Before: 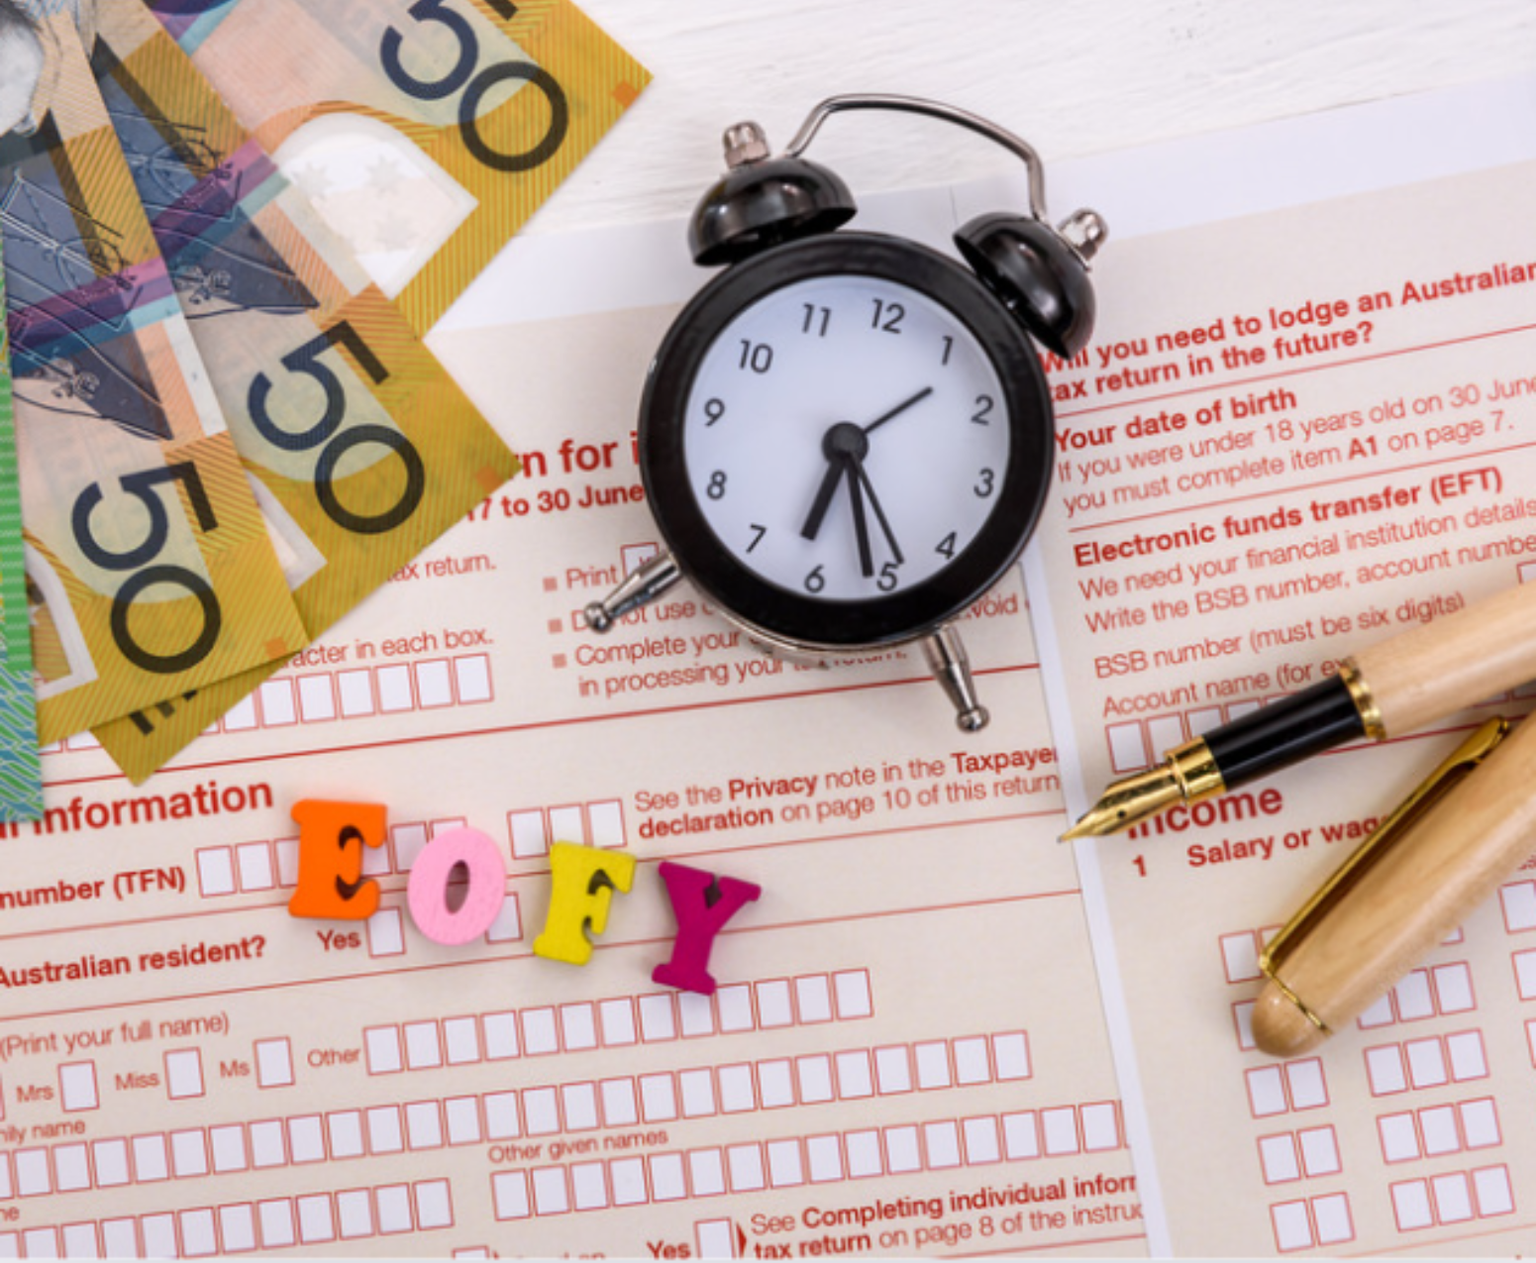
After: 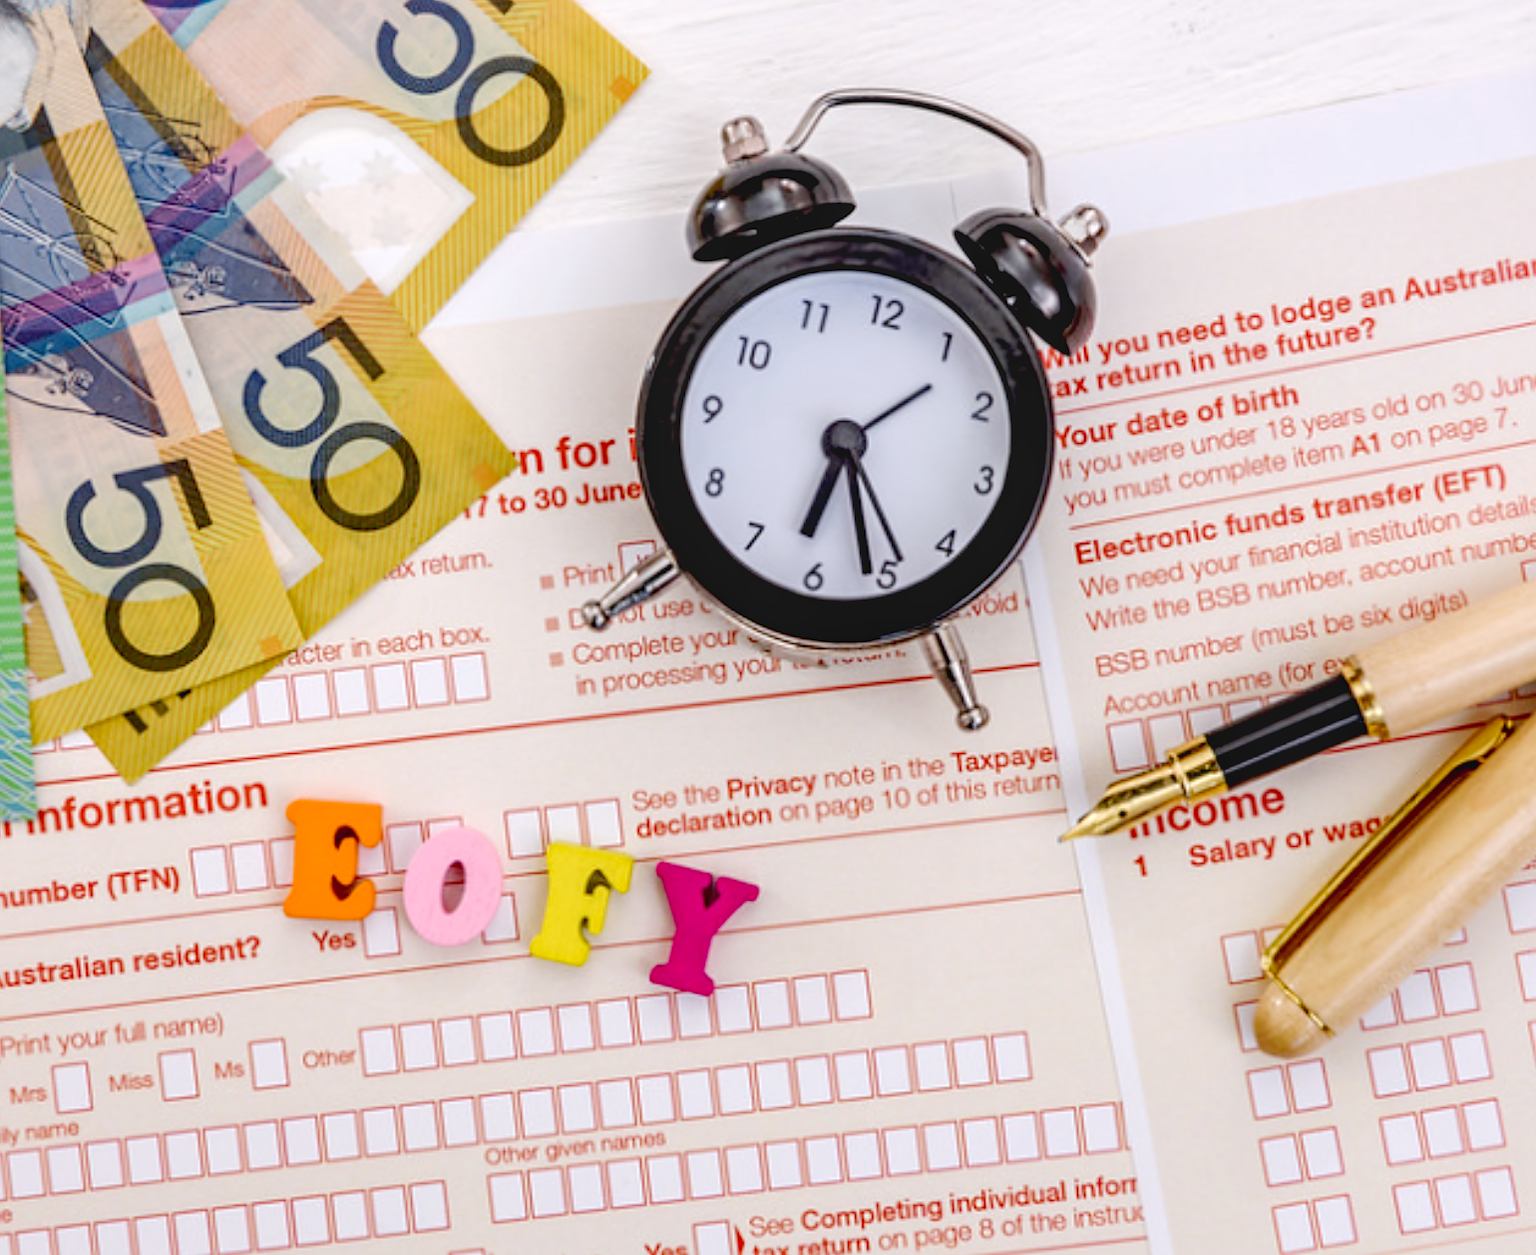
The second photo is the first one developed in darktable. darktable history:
sharpen: on, module defaults
exposure: black level correction 0.009, exposure 0.117 EV, compensate highlight preservation false
crop: left 0.461%, top 0.526%, right 0.207%, bottom 0.679%
base curve: curves: ch0 [(0, 0) (0.158, 0.273) (0.879, 0.895) (1, 1)], preserve colors none
haze removal: compatibility mode true, adaptive false
local contrast: detail 110%
